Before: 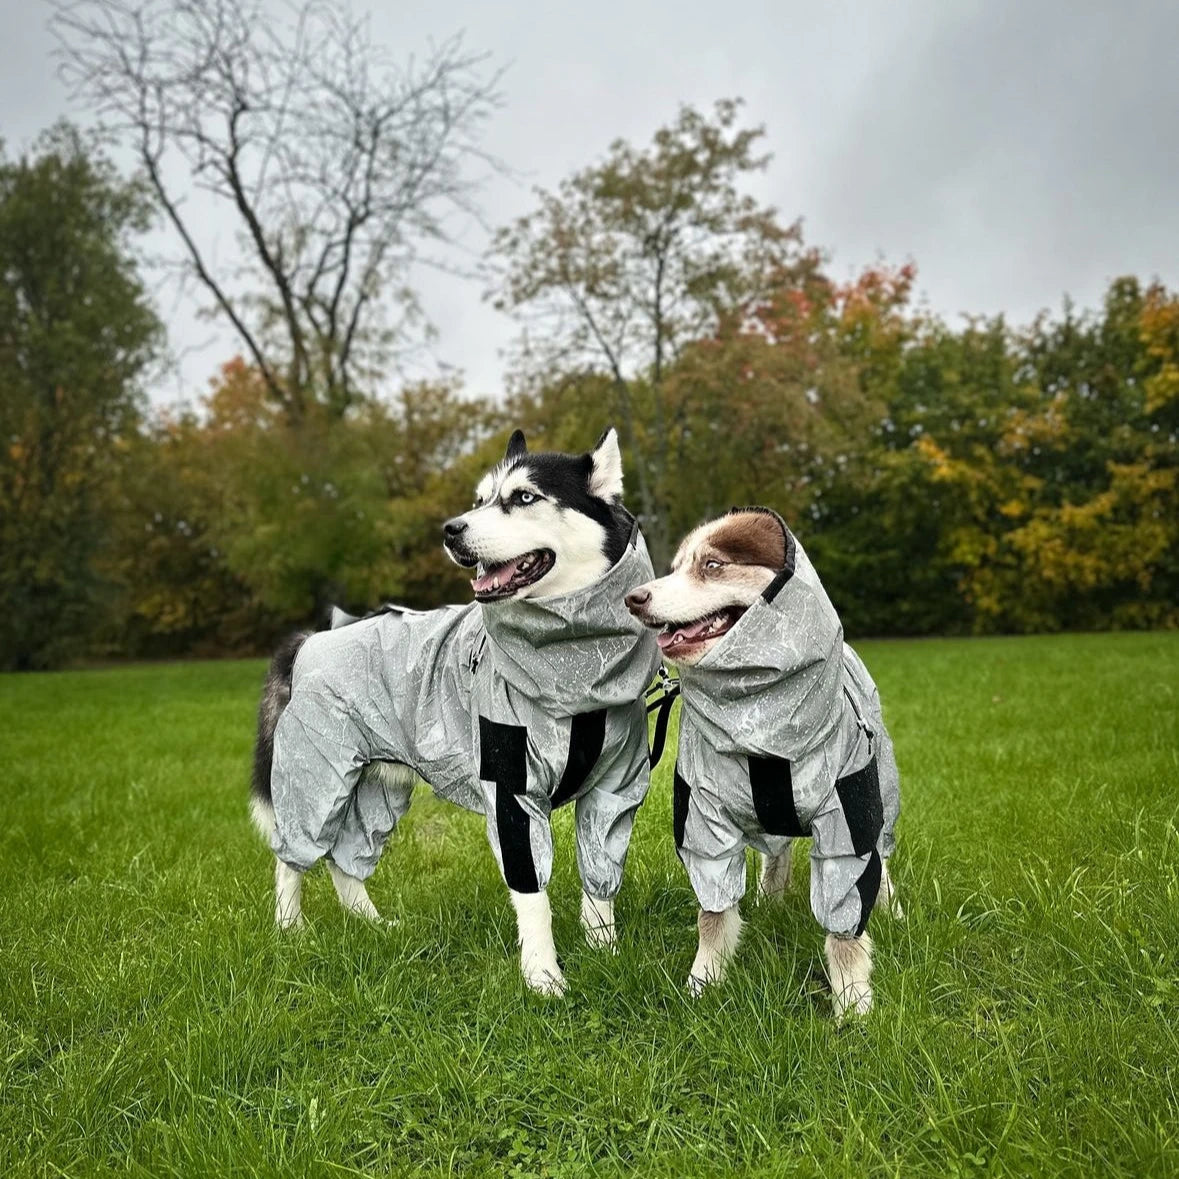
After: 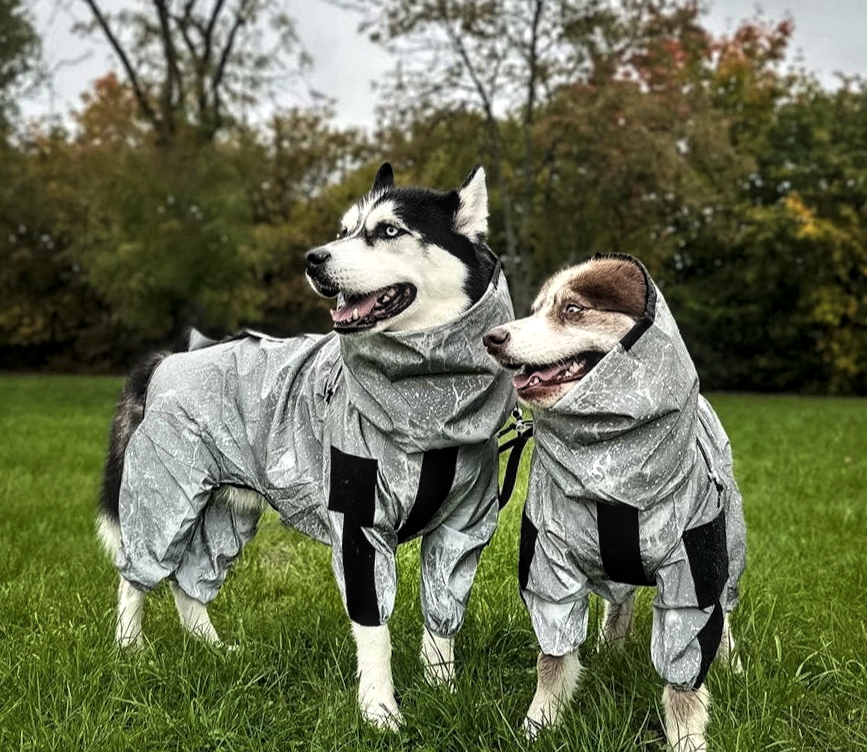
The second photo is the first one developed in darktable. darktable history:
local contrast: on, module defaults
crop and rotate: angle -3.37°, left 9.79%, top 20.73%, right 12.42%, bottom 11.82%
levels: levels [0.029, 0.545, 0.971]
tone equalizer: on, module defaults
